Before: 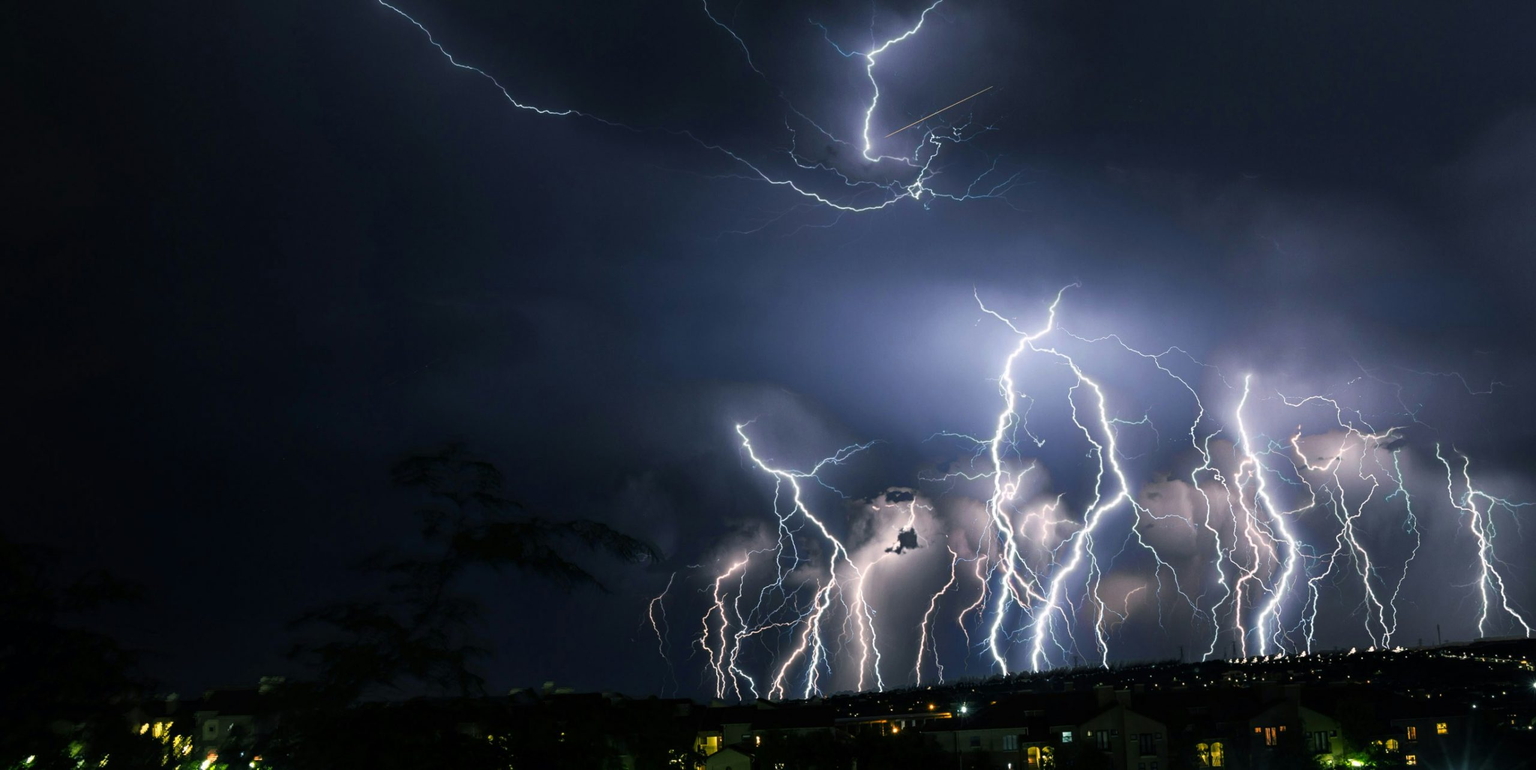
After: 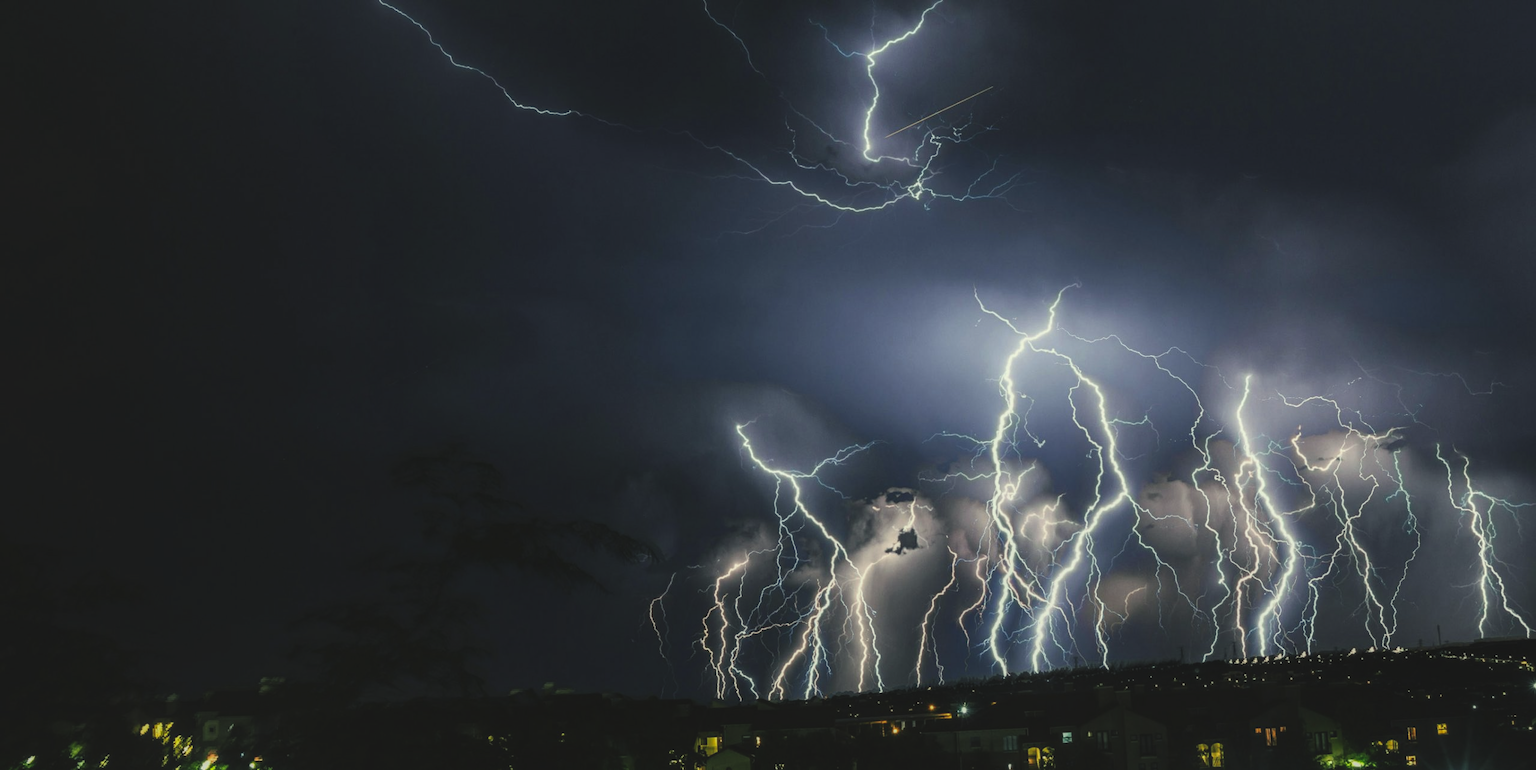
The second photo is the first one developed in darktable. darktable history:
local contrast: highlights 5%, shadows 0%, detail 134%
color correction: highlights a* -5.73, highlights b* 10.93
exposure: black level correction -0.015, exposure -0.527 EV, compensate highlight preservation false
